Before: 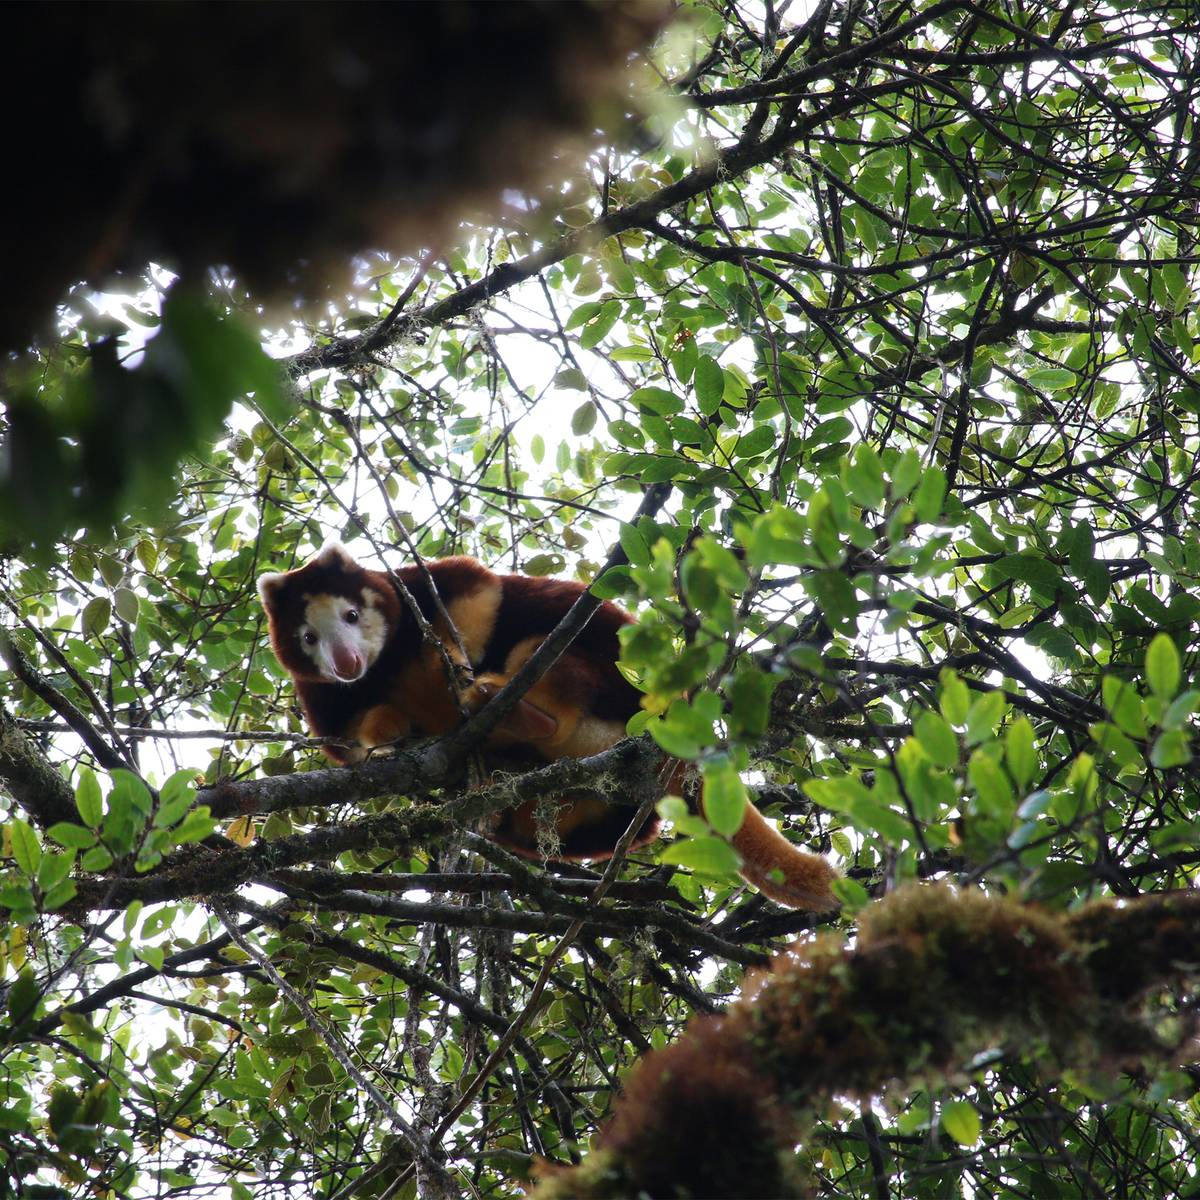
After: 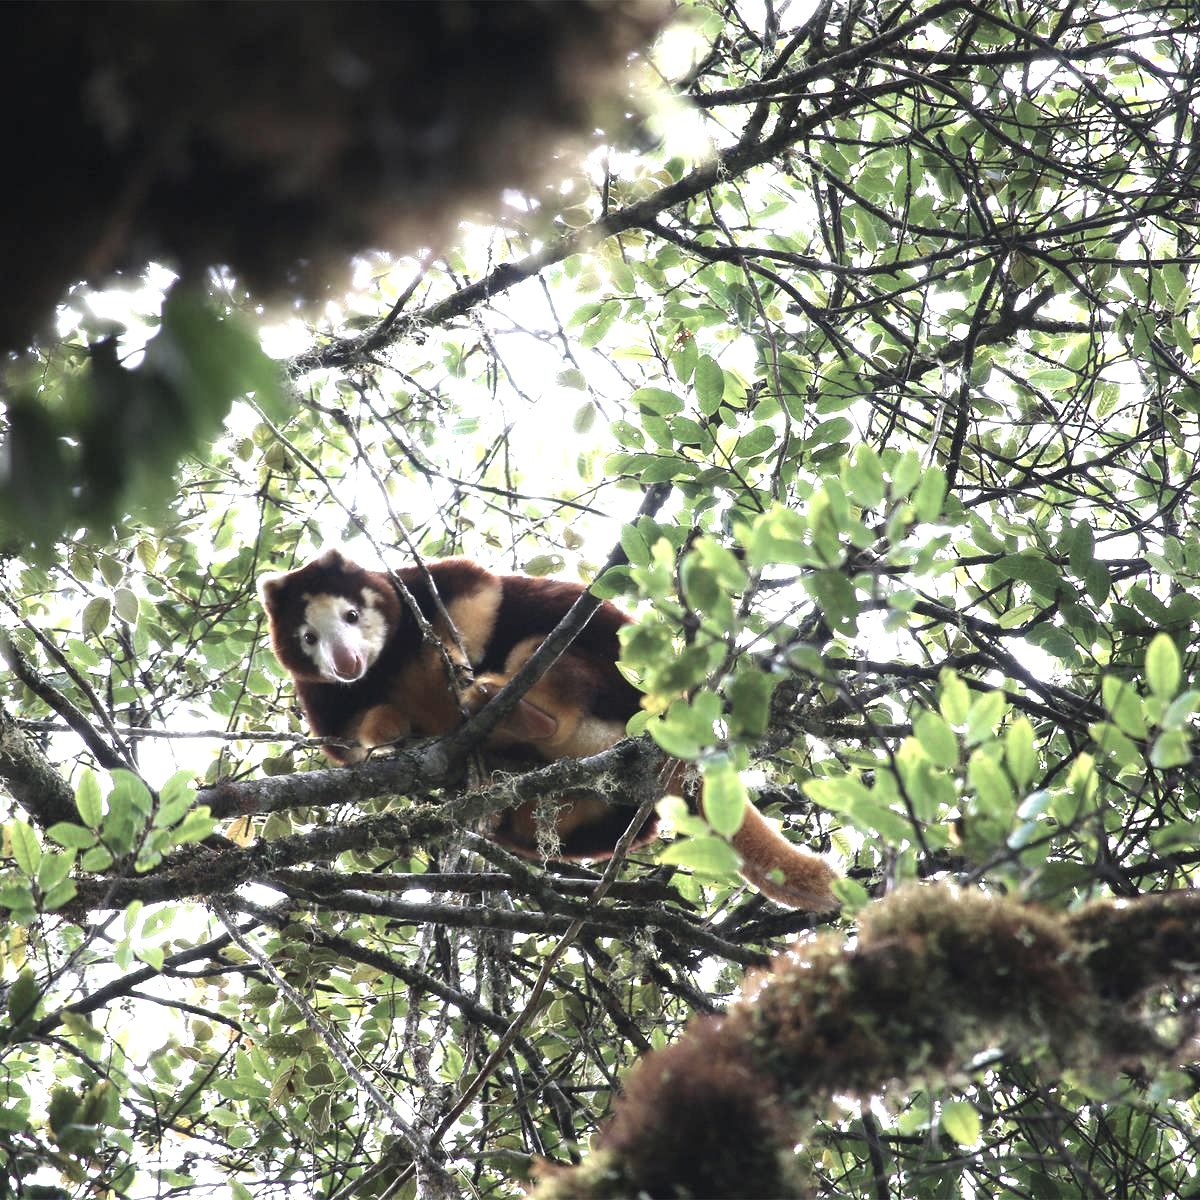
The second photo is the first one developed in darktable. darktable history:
color correction: saturation 0.57
exposure: black level correction 0, exposure 1.45 EV, compensate exposure bias true, compensate highlight preservation false
